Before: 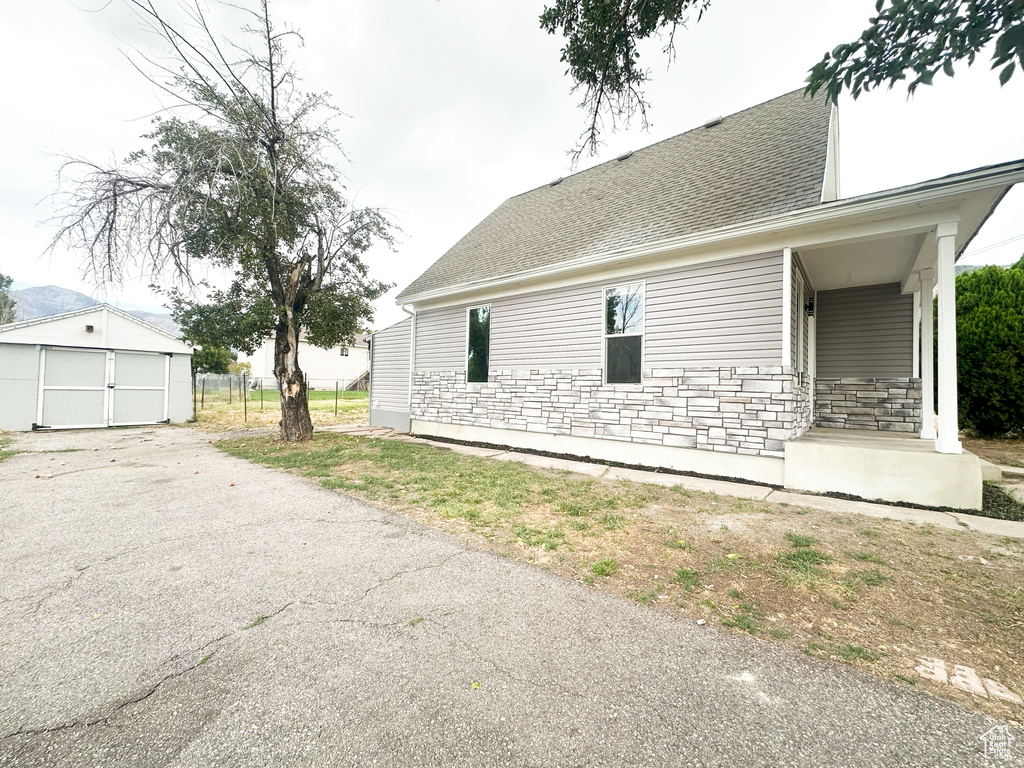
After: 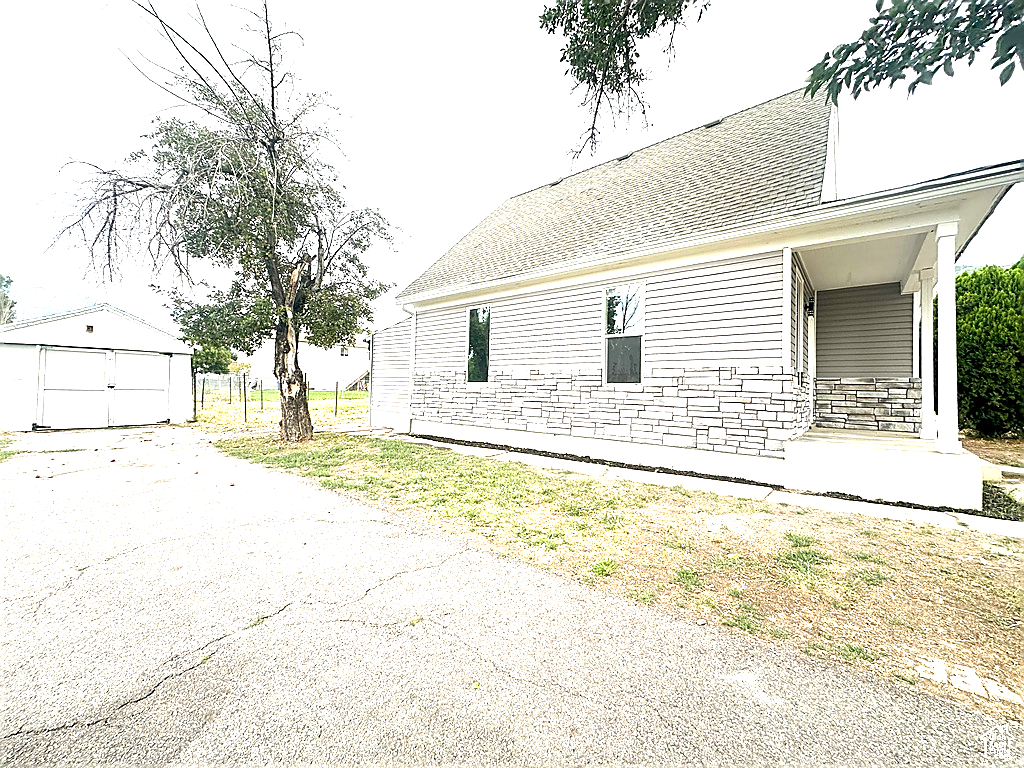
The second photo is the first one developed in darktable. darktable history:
levels: mode automatic
sharpen: radius 1.356, amount 1.256, threshold 0.728
exposure: exposure 0.996 EV, compensate highlight preservation false
